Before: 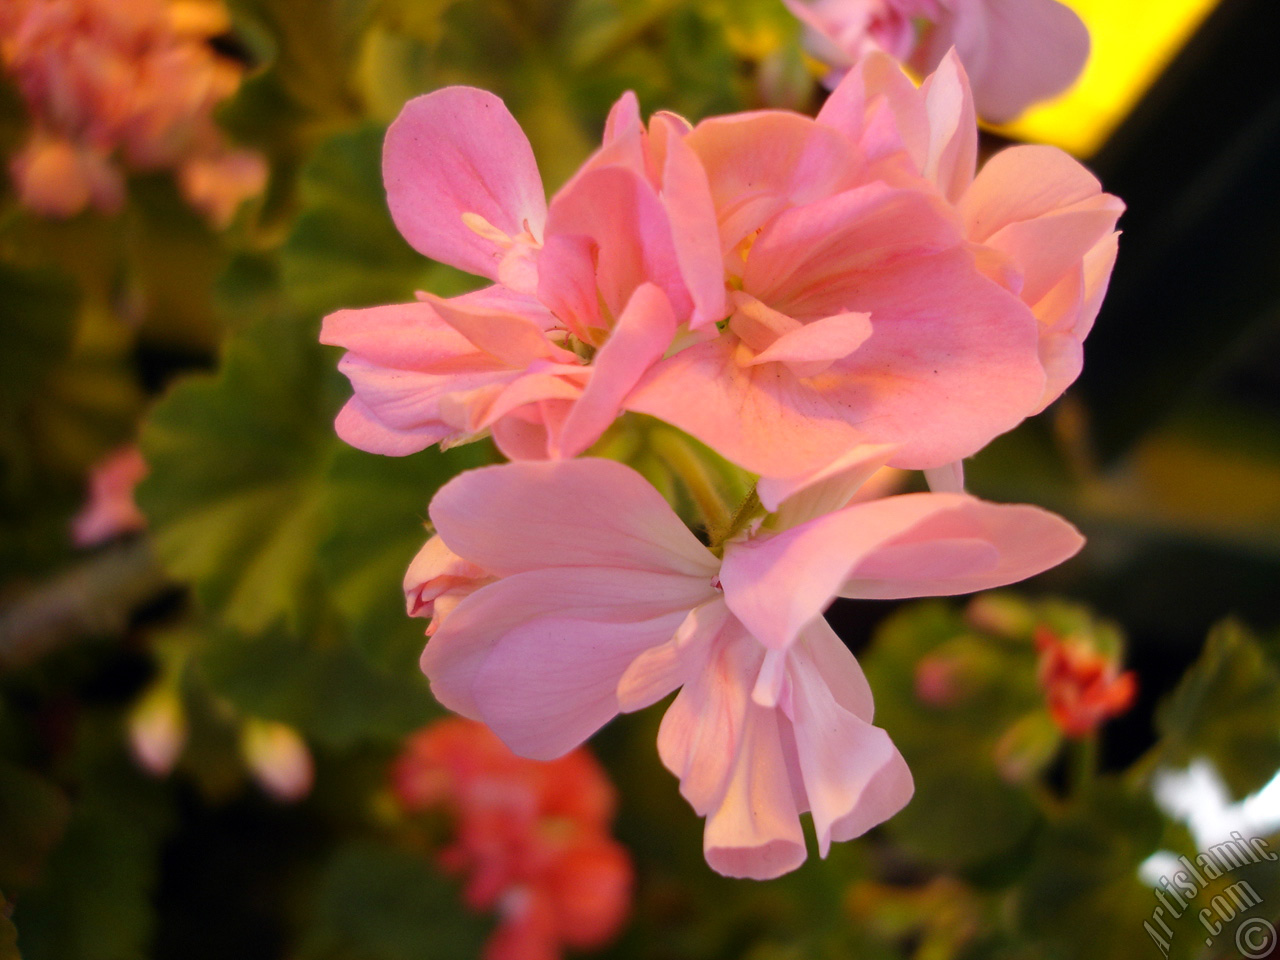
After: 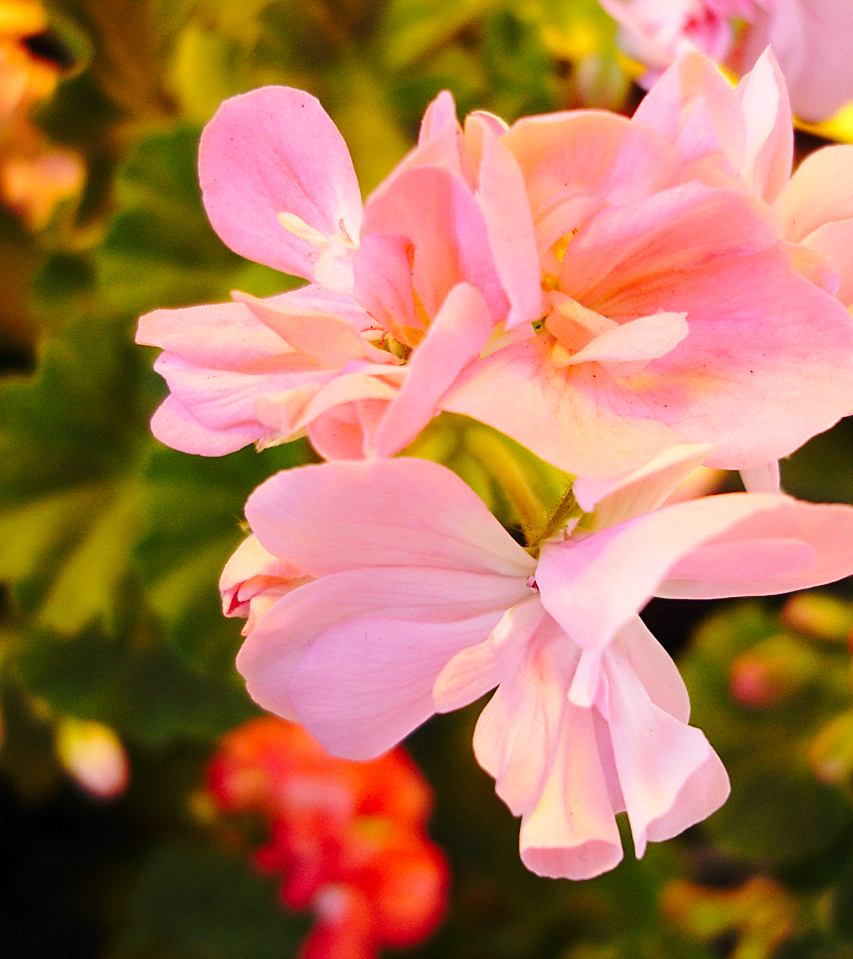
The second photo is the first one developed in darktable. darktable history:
base curve: curves: ch0 [(0, 0) (0.036, 0.037) (0.121, 0.228) (0.46, 0.76) (0.859, 0.983) (1, 1)], preserve colors none
crop and rotate: left 14.436%, right 18.898%
sharpen: on, module defaults
